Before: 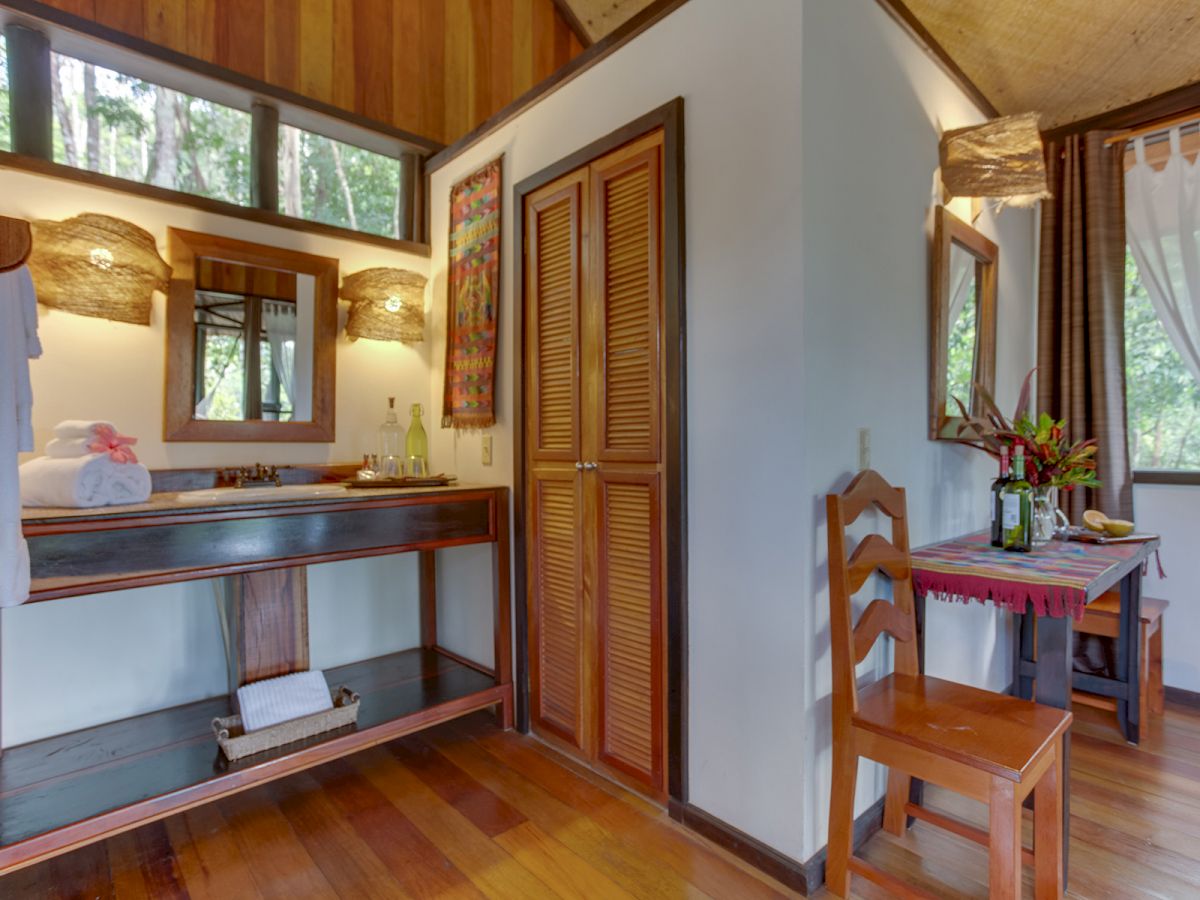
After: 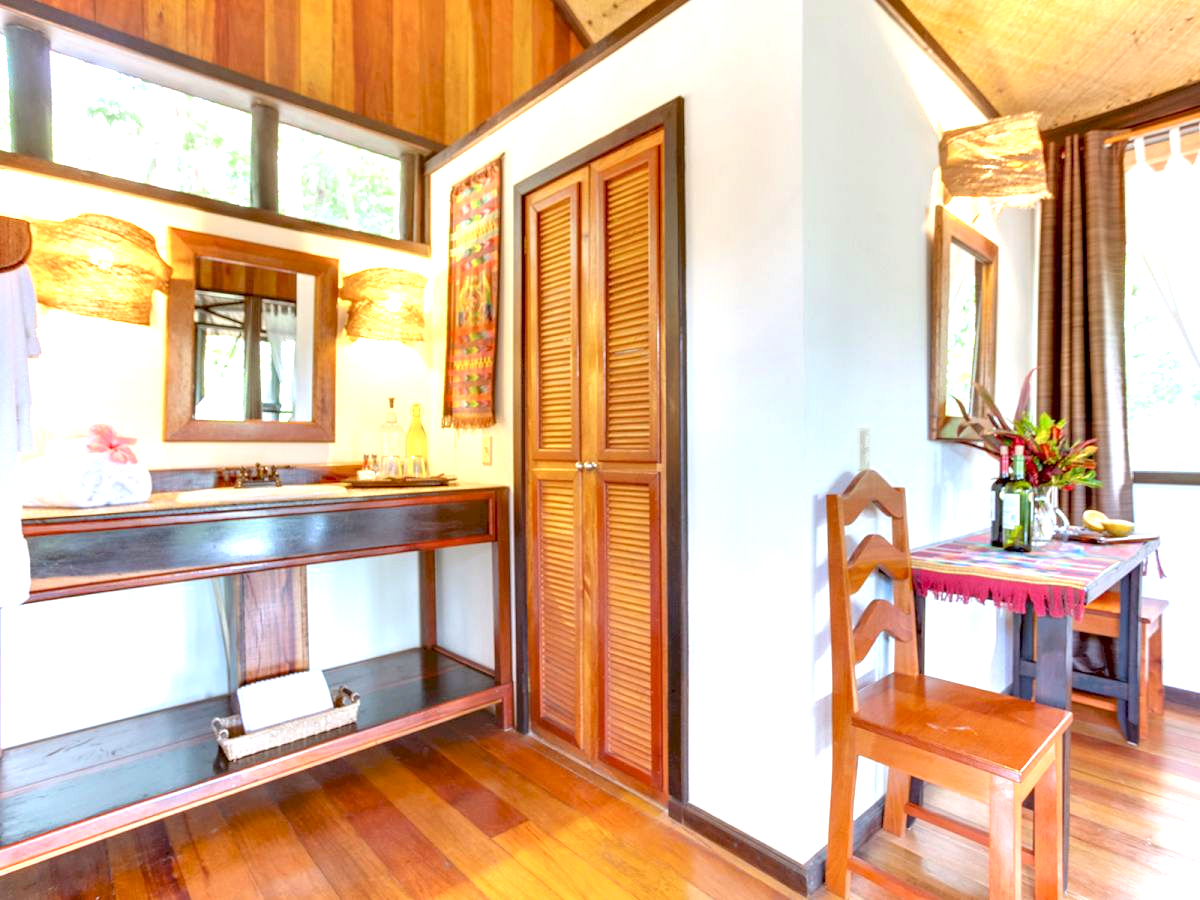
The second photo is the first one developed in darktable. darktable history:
exposure: black level correction 0.001, exposure 1.8 EV, compensate highlight preservation false
